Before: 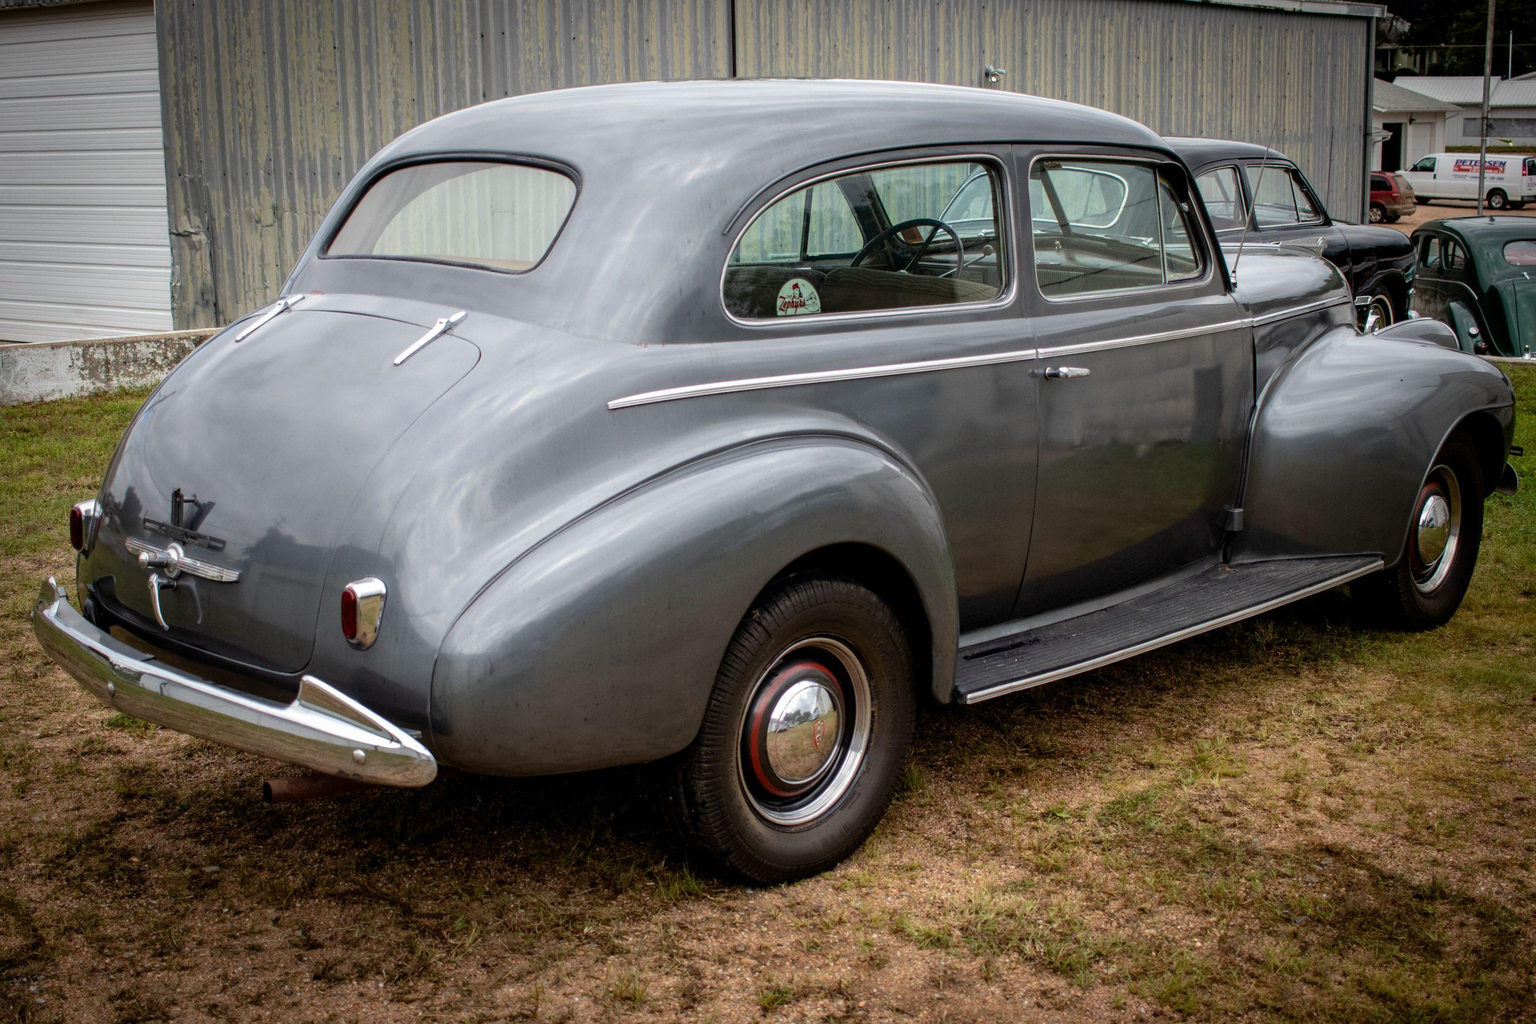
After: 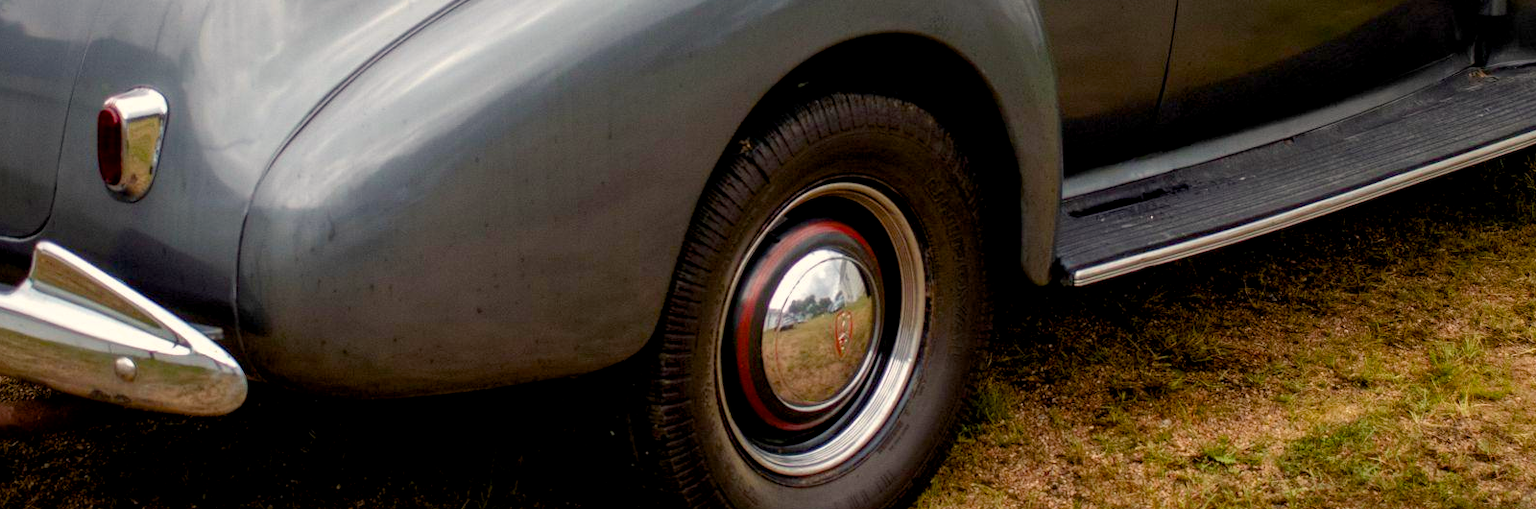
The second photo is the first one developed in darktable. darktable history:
crop: left 18.174%, top 50.922%, right 17.697%, bottom 16.803%
color balance rgb: highlights gain › chroma 3.086%, highlights gain › hue 76.57°, perceptual saturation grading › global saturation 20%, perceptual saturation grading › highlights -25.014%, perceptual saturation grading › shadows 25.685%, global vibrance 20%
exposure: black level correction 0.005, exposure 0.004 EV, compensate exposure bias true, compensate highlight preservation false
